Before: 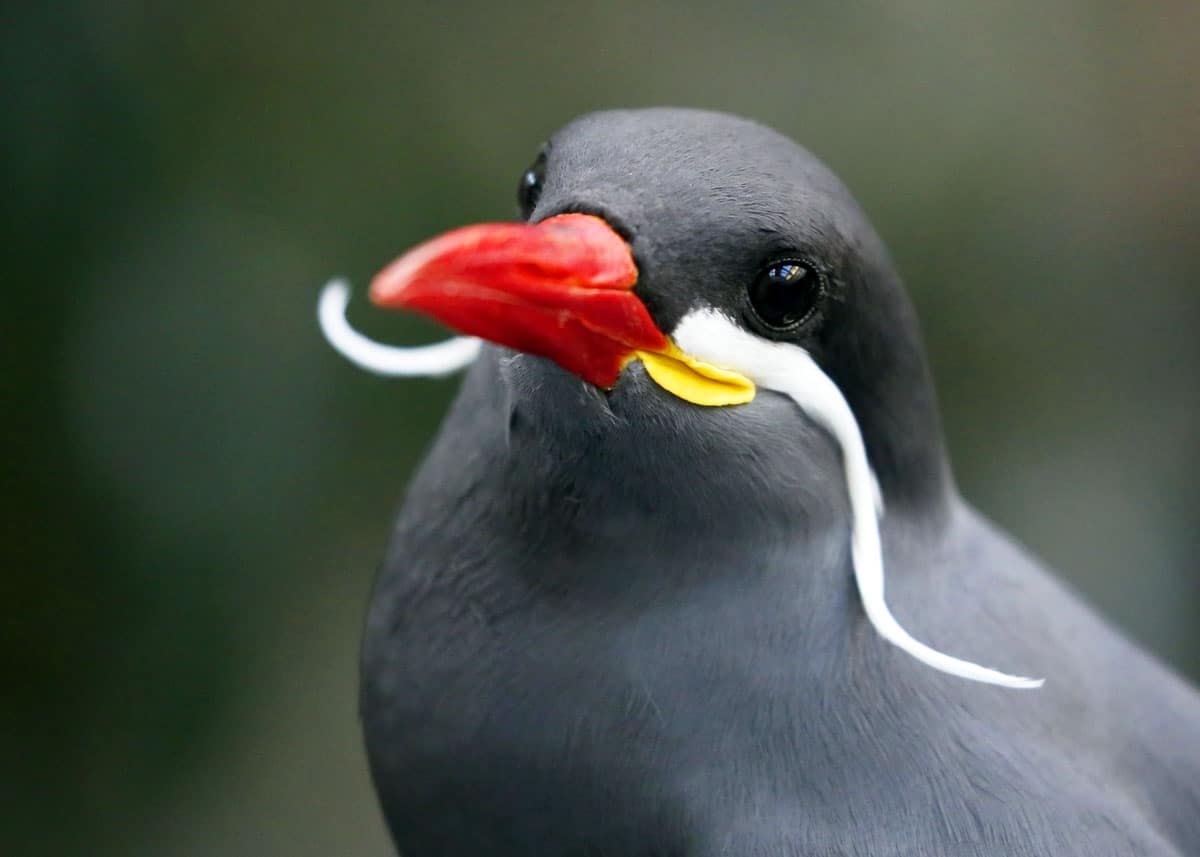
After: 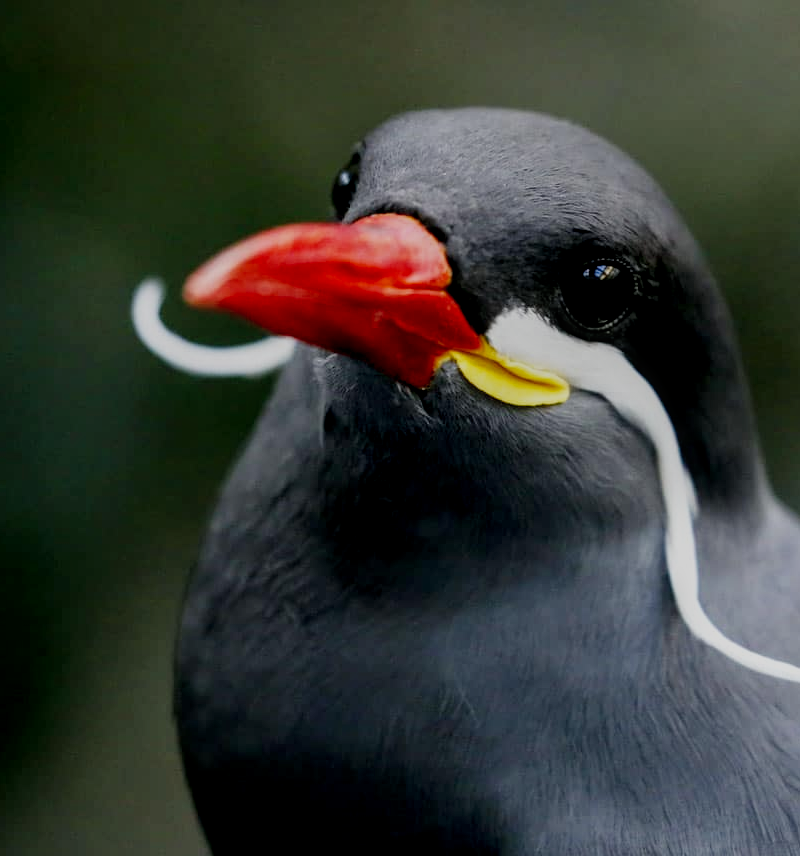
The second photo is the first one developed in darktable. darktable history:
filmic rgb: middle gray luminance 29%, black relative exposure -10.3 EV, white relative exposure 5.5 EV, threshold 6 EV, target black luminance 0%, hardness 3.95, latitude 2.04%, contrast 1.132, highlights saturation mix 5%, shadows ↔ highlights balance 15.11%, add noise in highlights 0, preserve chrominance no, color science v3 (2019), use custom middle-gray values true, iterations of high-quality reconstruction 0, contrast in highlights soft, enable highlight reconstruction true
crop and rotate: left 15.546%, right 17.787%
local contrast: detail 130%
